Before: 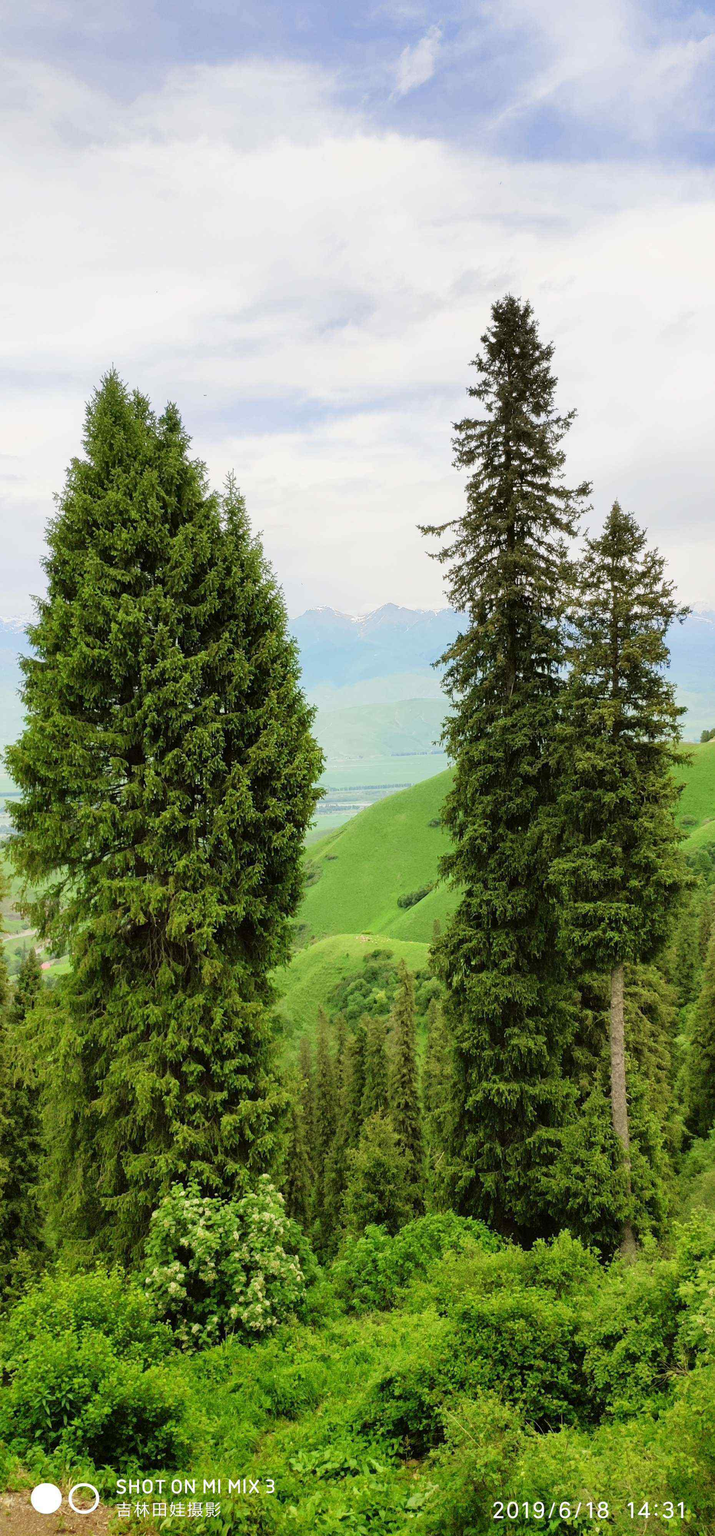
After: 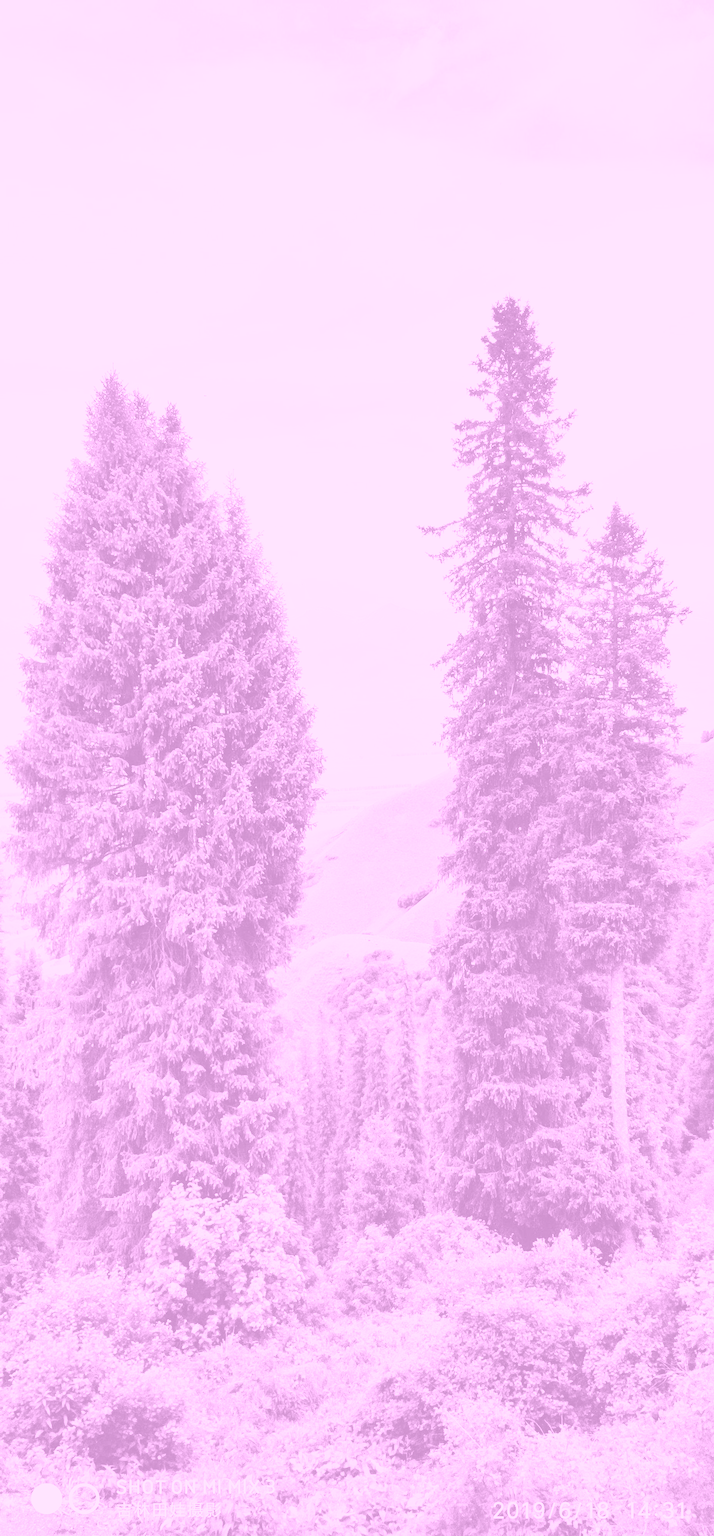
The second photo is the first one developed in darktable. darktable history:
shadows and highlights: highlights color adjustment 0%, low approximation 0.01, soften with gaussian
colorize: hue 331.2°, saturation 69%, source mix 30.28%, lightness 69.02%, version 1
base curve: curves: ch0 [(0, 0) (0.495, 0.917) (1, 1)], preserve colors none
